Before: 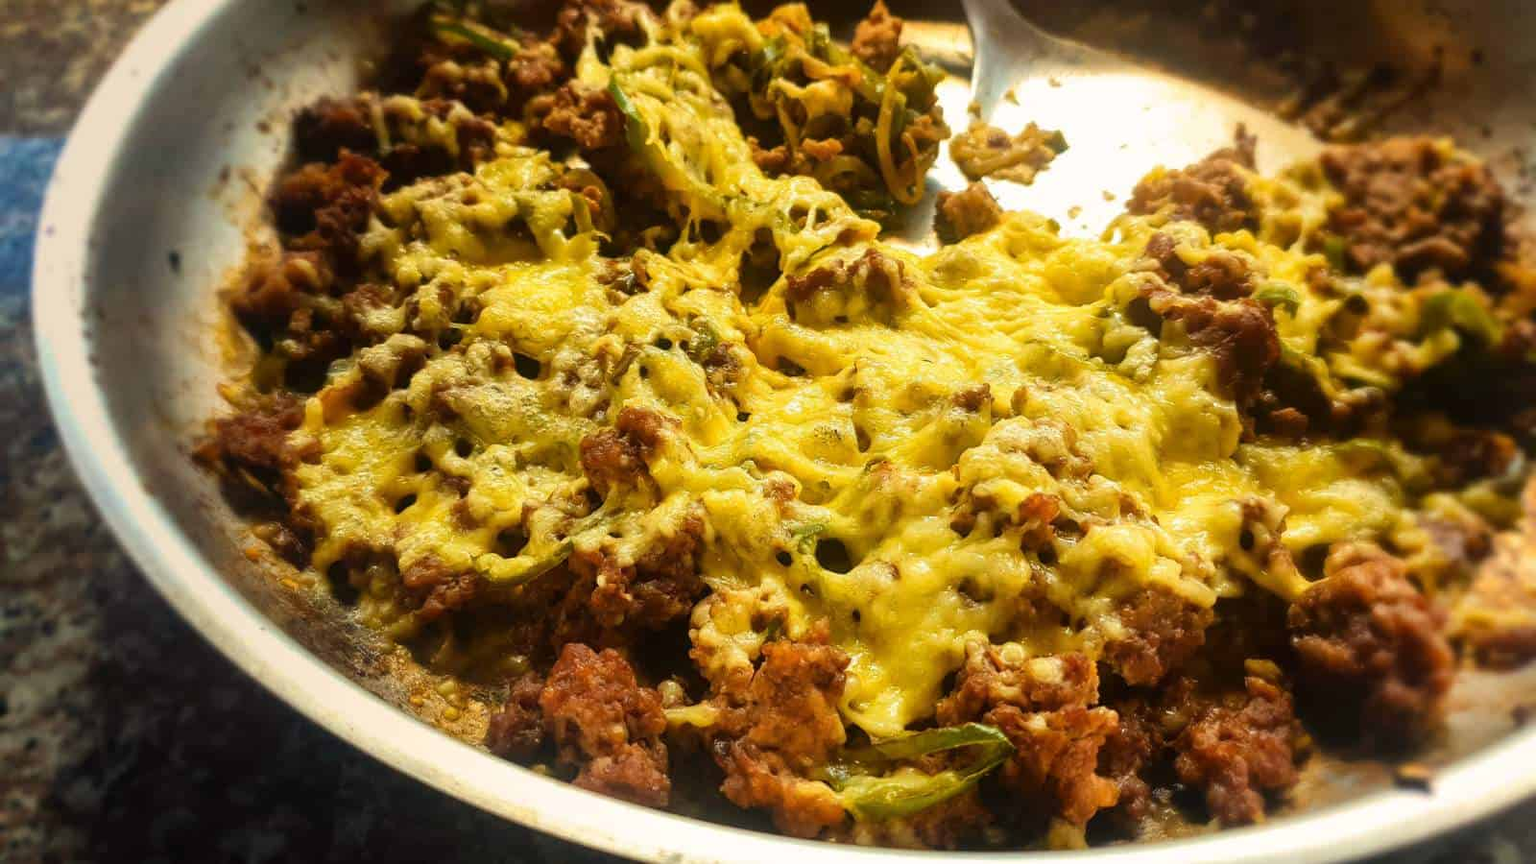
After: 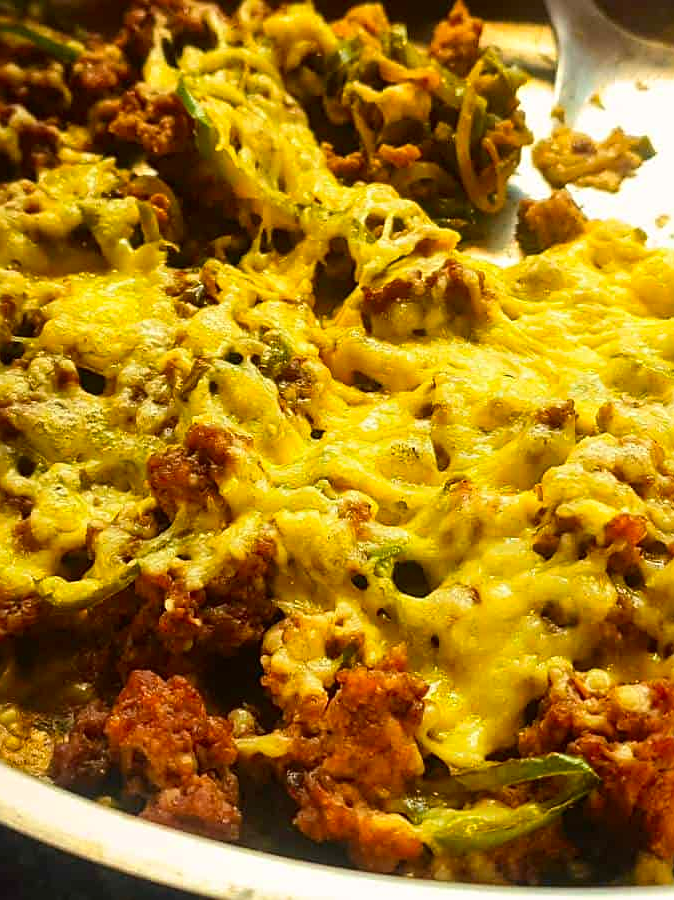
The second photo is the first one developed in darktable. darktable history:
crop: left 28.583%, right 29.231%
rotate and perspective: crop left 0, crop top 0
contrast brightness saturation: contrast 0.09, saturation 0.28
sharpen: on, module defaults
